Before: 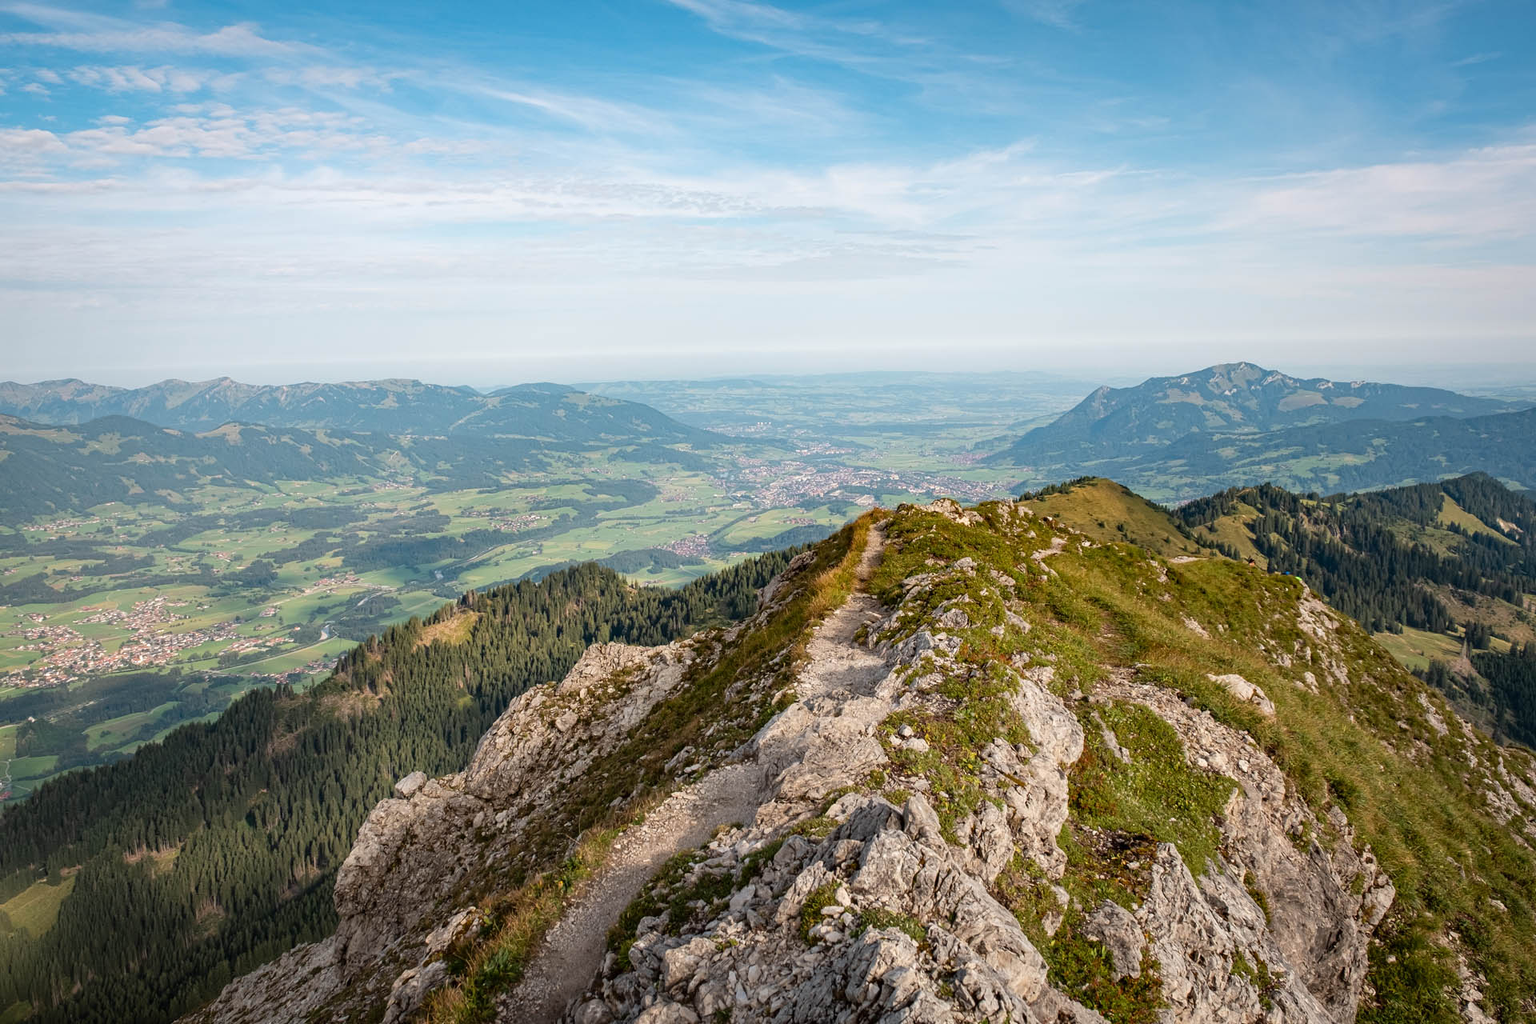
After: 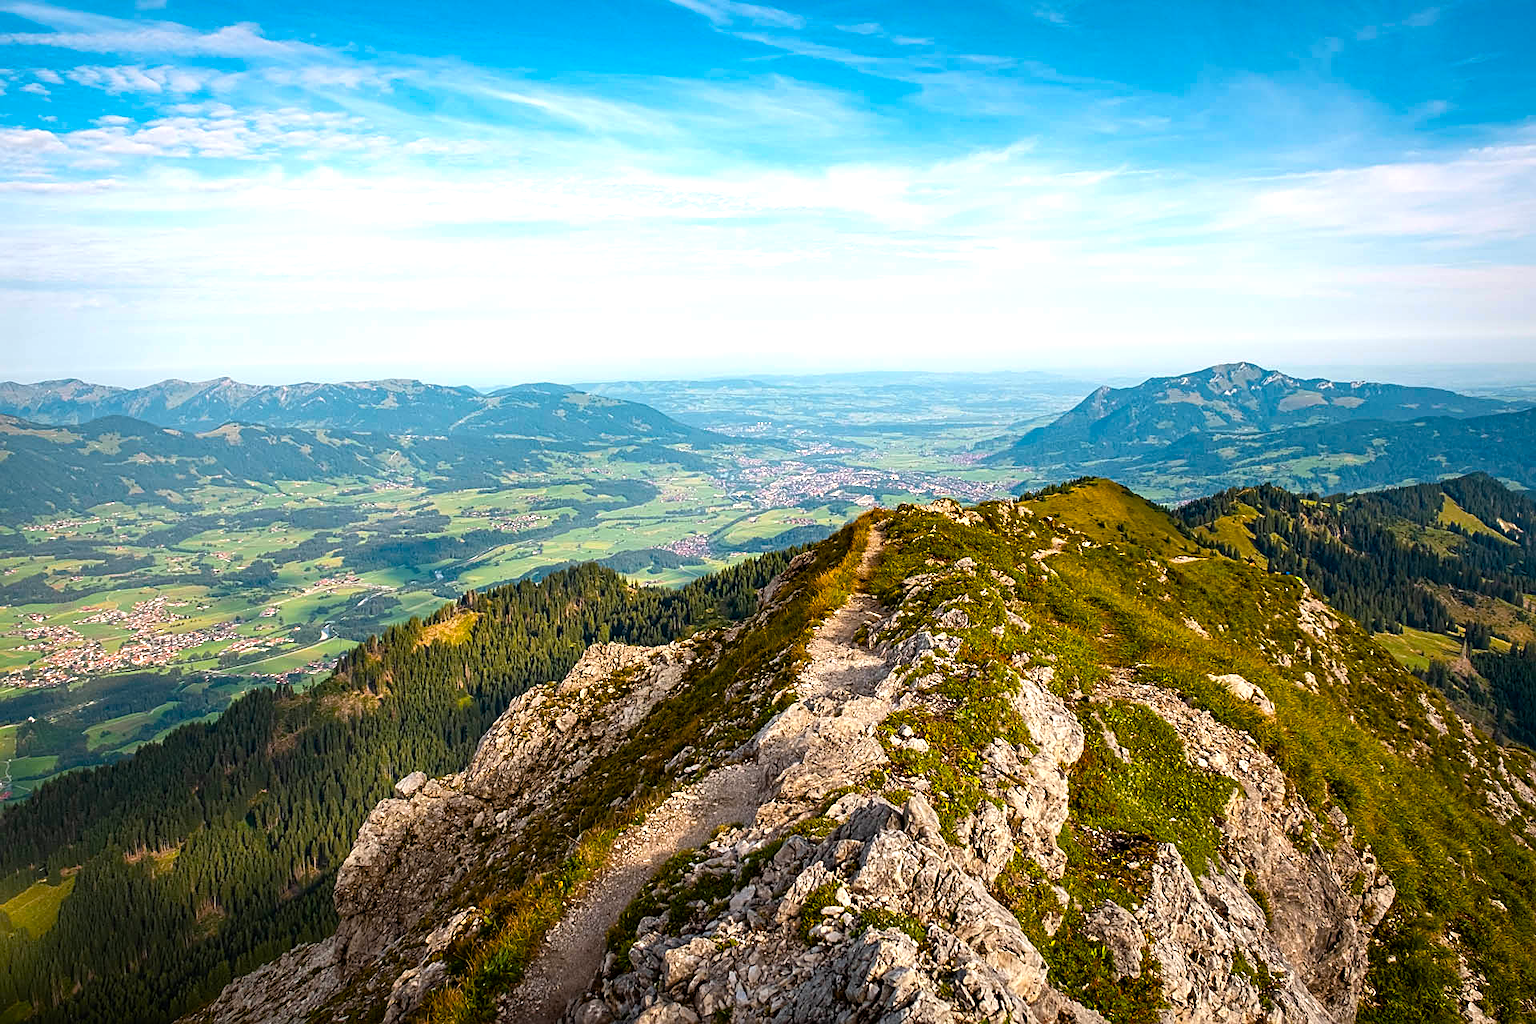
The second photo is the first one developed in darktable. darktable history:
sharpen: on, module defaults
white balance: emerald 1
color balance rgb: linear chroma grading › global chroma 9%, perceptual saturation grading › global saturation 36%, perceptual saturation grading › shadows 35%, perceptual brilliance grading › global brilliance 15%, perceptual brilliance grading › shadows -35%, global vibrance 15%
